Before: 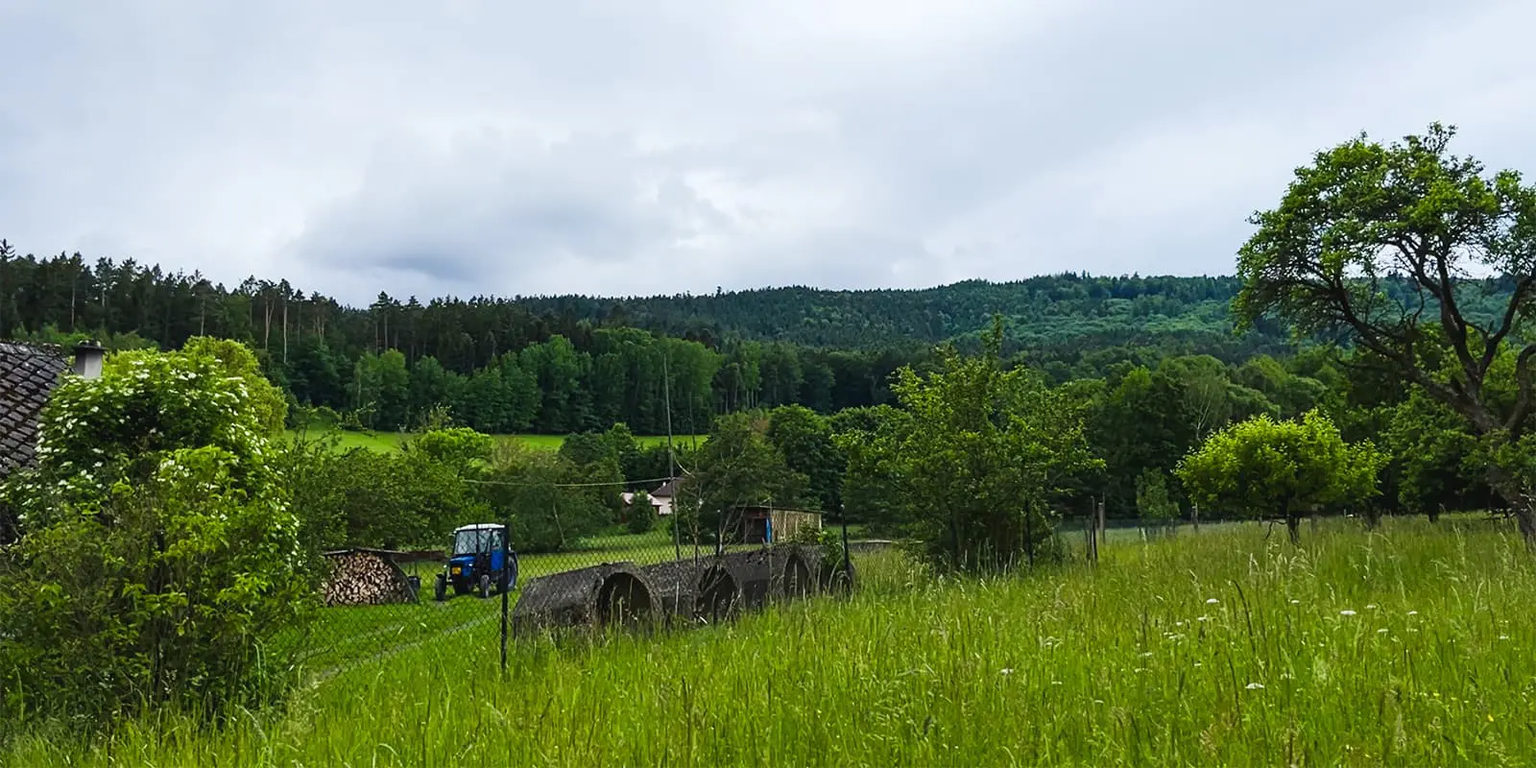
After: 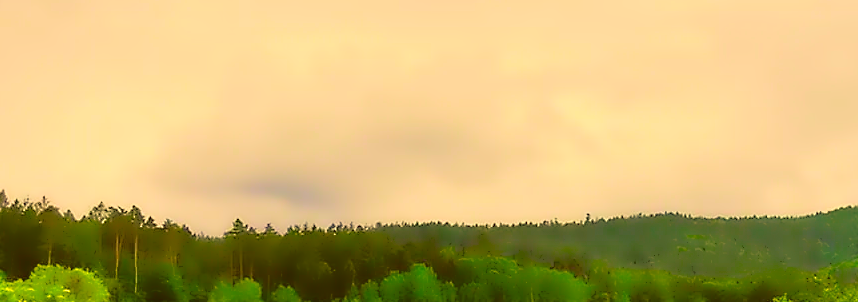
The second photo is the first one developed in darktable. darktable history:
sharpen: on, module defaults
exposure: black level correction 0.001, compensate highlight preservation false
tone equalizer: -7 EV 0.15 EV, -6 EV 0.6 EV, -5 EV 1.15 EV, -4 EV 1.33 EV, -3 EV 1.15 EV, -2 EV 0.6 EV, -1 EV 0.15 EV, mask exposure compensation -0.5 EV
crop: left 10.121%, top 10.631%, right 36.218%, bottom 51.526%
color balance: lift [1.004, 1.002, 1.002, 0.998], gamma [1, 1.007, 1.002, 0.993], gain [1, 0.977, 1.013, 1.023], contrast -3.64%
color correction: highlights a* 10.44, highlights b* 30.04, shadows a* 2.73, shadows b* 17.51, saturation 1.72
lowpass: radius 4, soften with bilateral filter, unbound 0
velvia: on, module defaults
